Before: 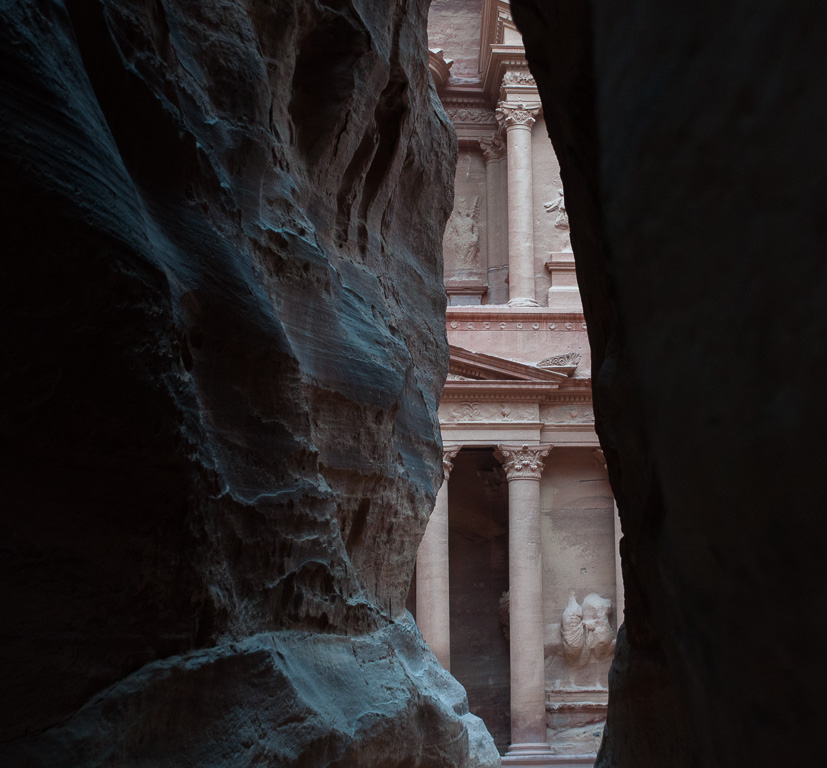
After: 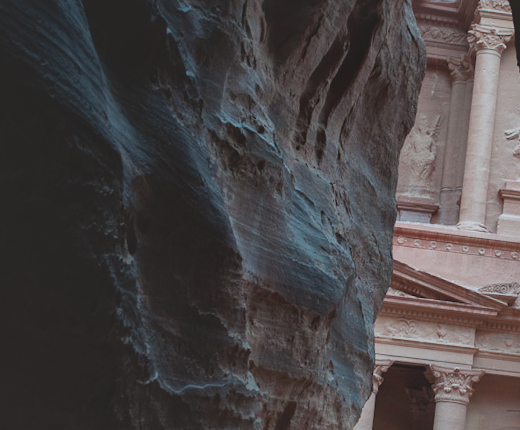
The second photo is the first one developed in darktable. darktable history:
local contrast: mode bilateral grid, contrast 21, coarseness 51, detail 162%, midtone range 0.2
contrast brightness saturation: contrast -0.3
crop and rotate: angle -6.93°, left 2.031%, top 7.039%, right 27.268%, bottom 30.087%
